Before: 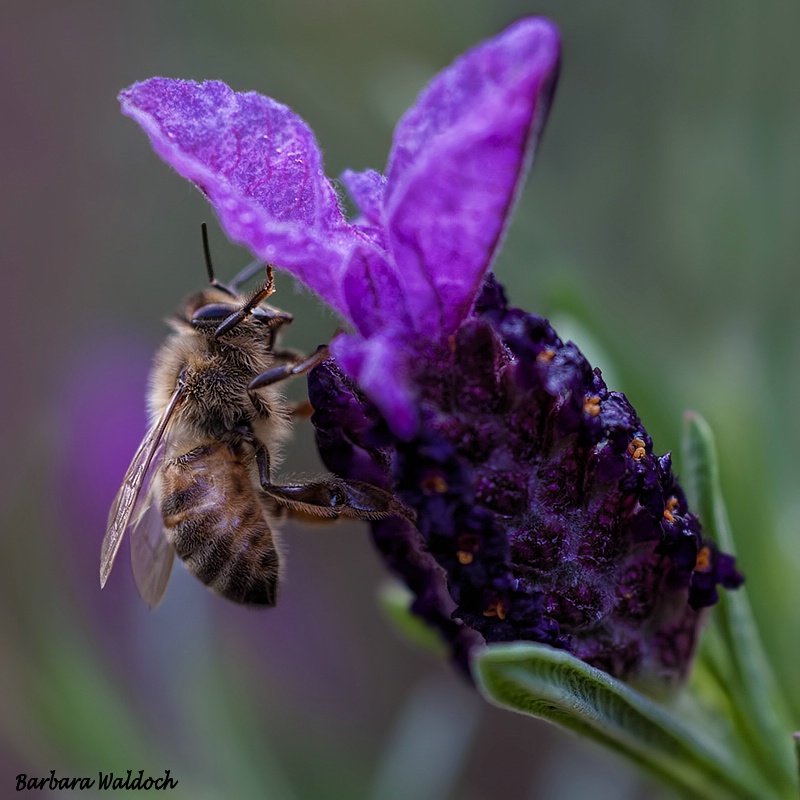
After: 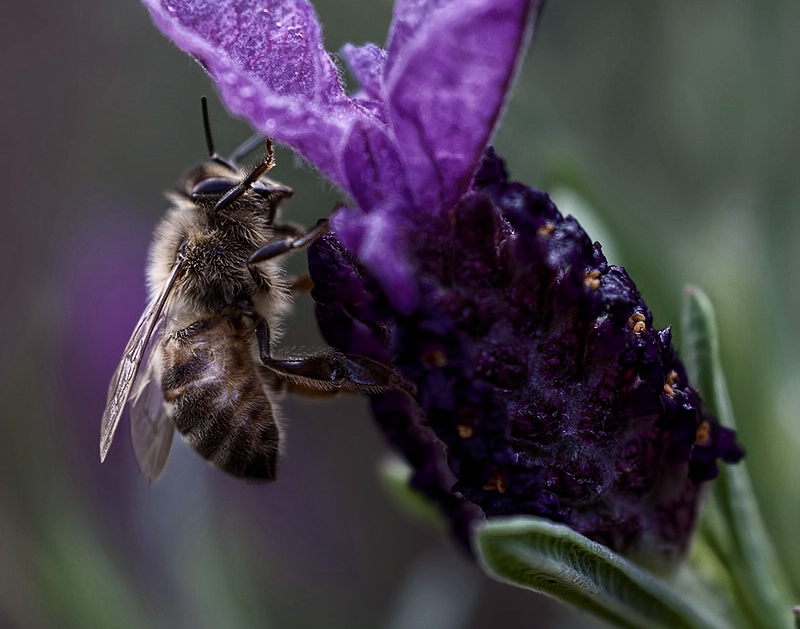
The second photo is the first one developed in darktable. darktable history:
contrast brightness saturation: contrast 0.25, saturation -0.31
base curve: preserve colors none
crop and rotate: top 15.774%, bottom 5.506%
